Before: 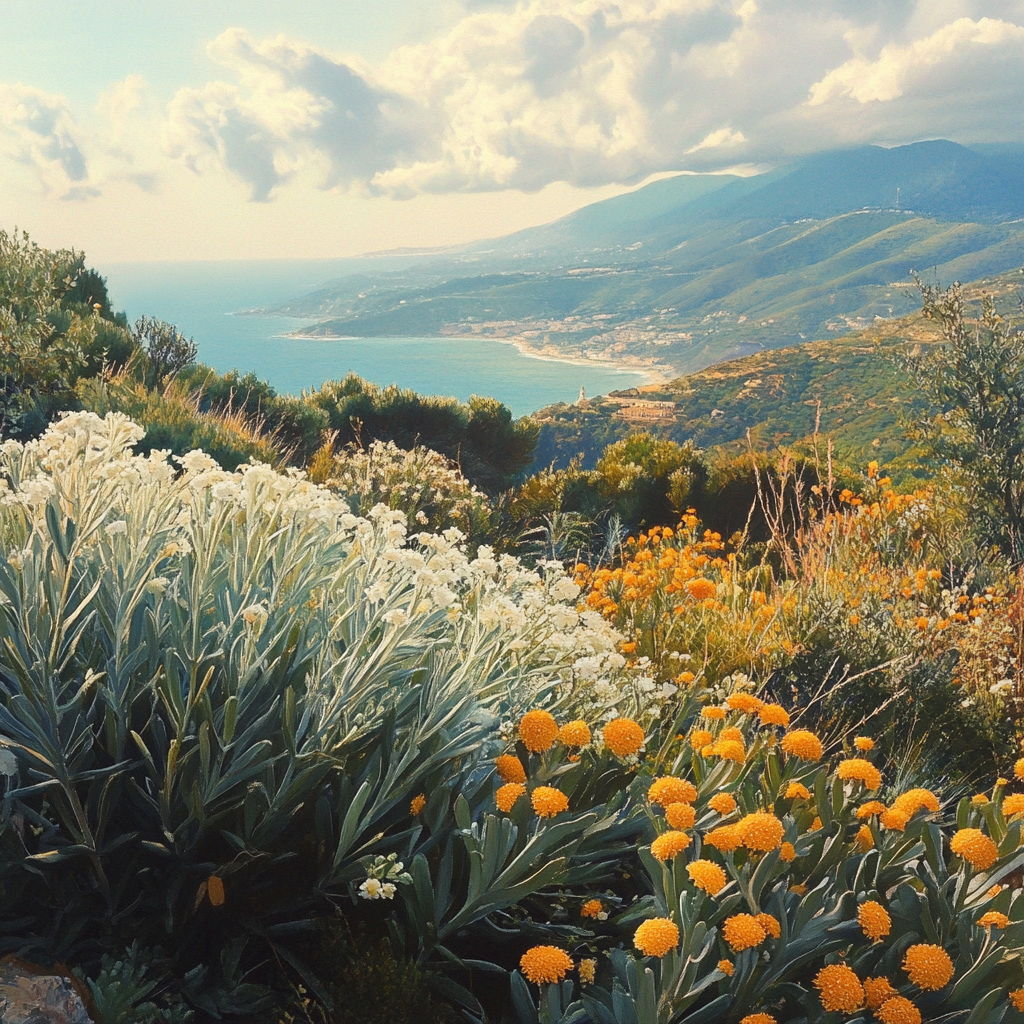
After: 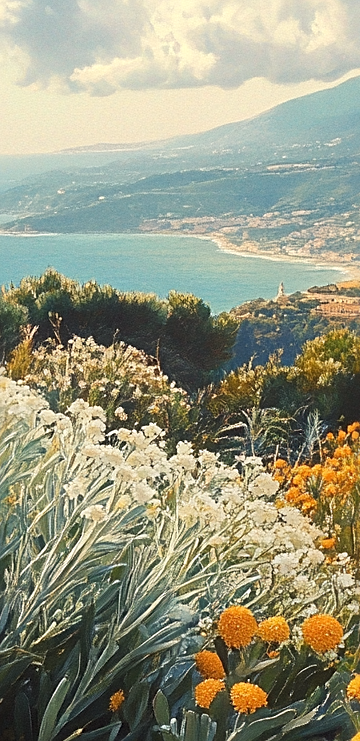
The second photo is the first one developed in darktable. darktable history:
local contrast: highlights 100%, shadows 100%, detail 120%, midtone range 0.2
sharpen: on, module defaults
grain: coarseness 0.09 ISO, strength 10%
crop and rotate: left 29.476%, top 10.214%, right 35.32%, bottom 17.333%
